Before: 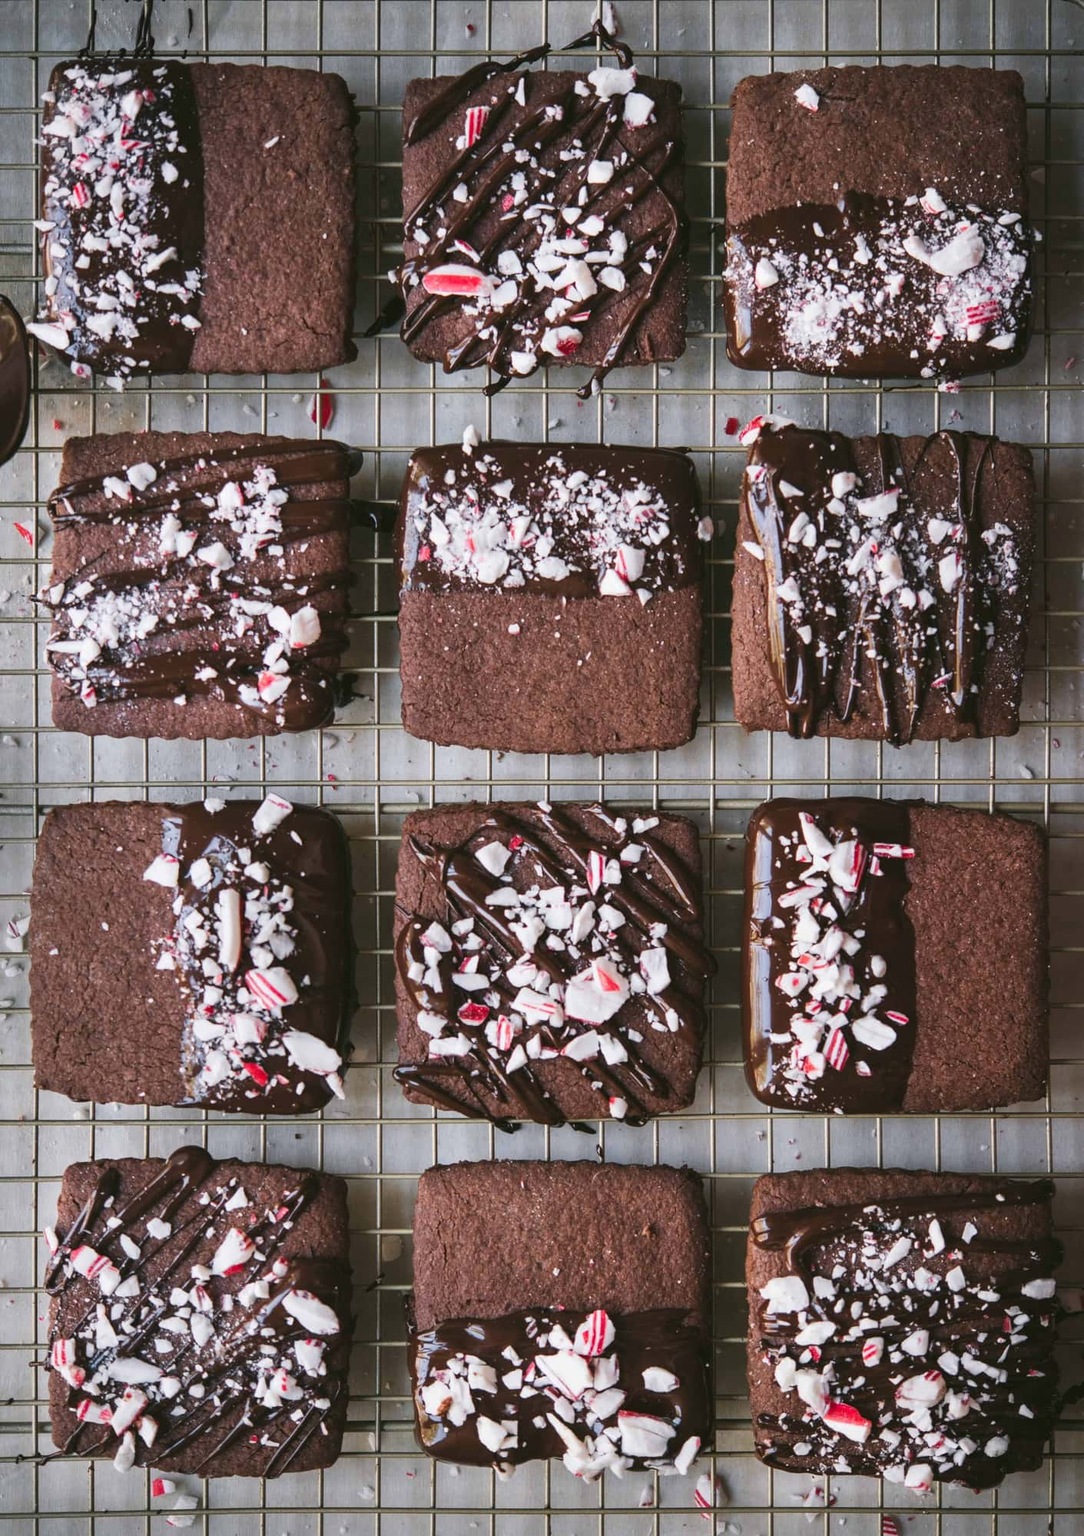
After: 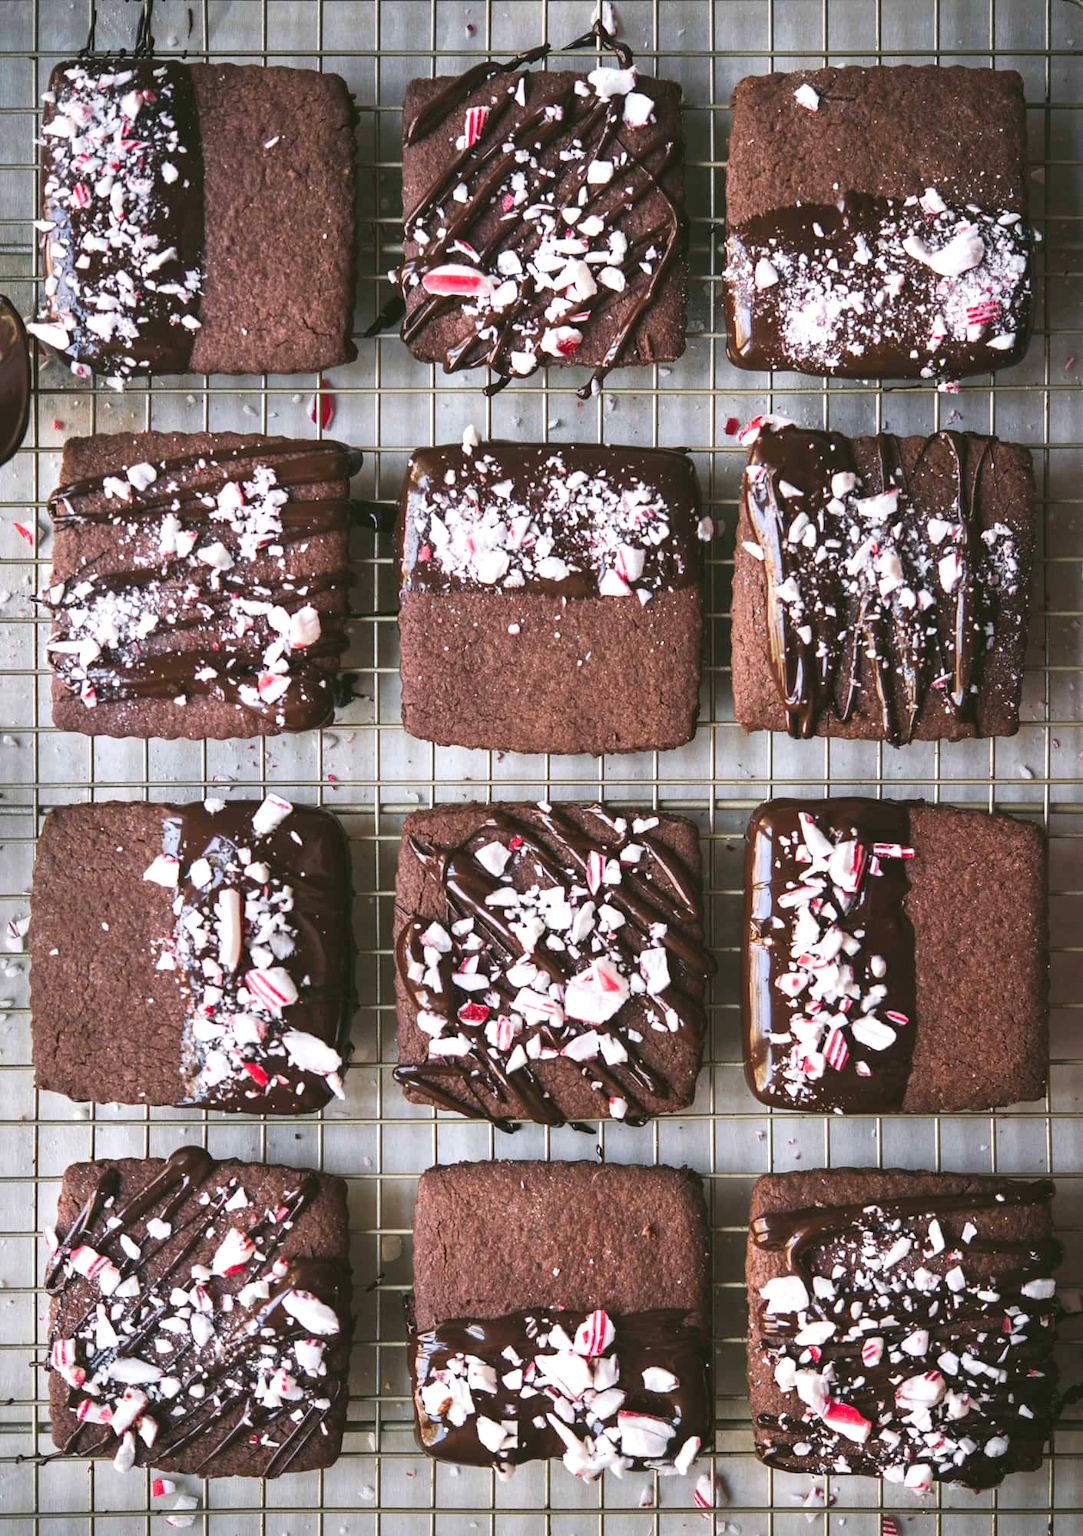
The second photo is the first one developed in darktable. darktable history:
tone equalizer: on, module defaults
exposure: exposure 0.473 EV, compensate exposure bias true, compensate highlight preservation false
